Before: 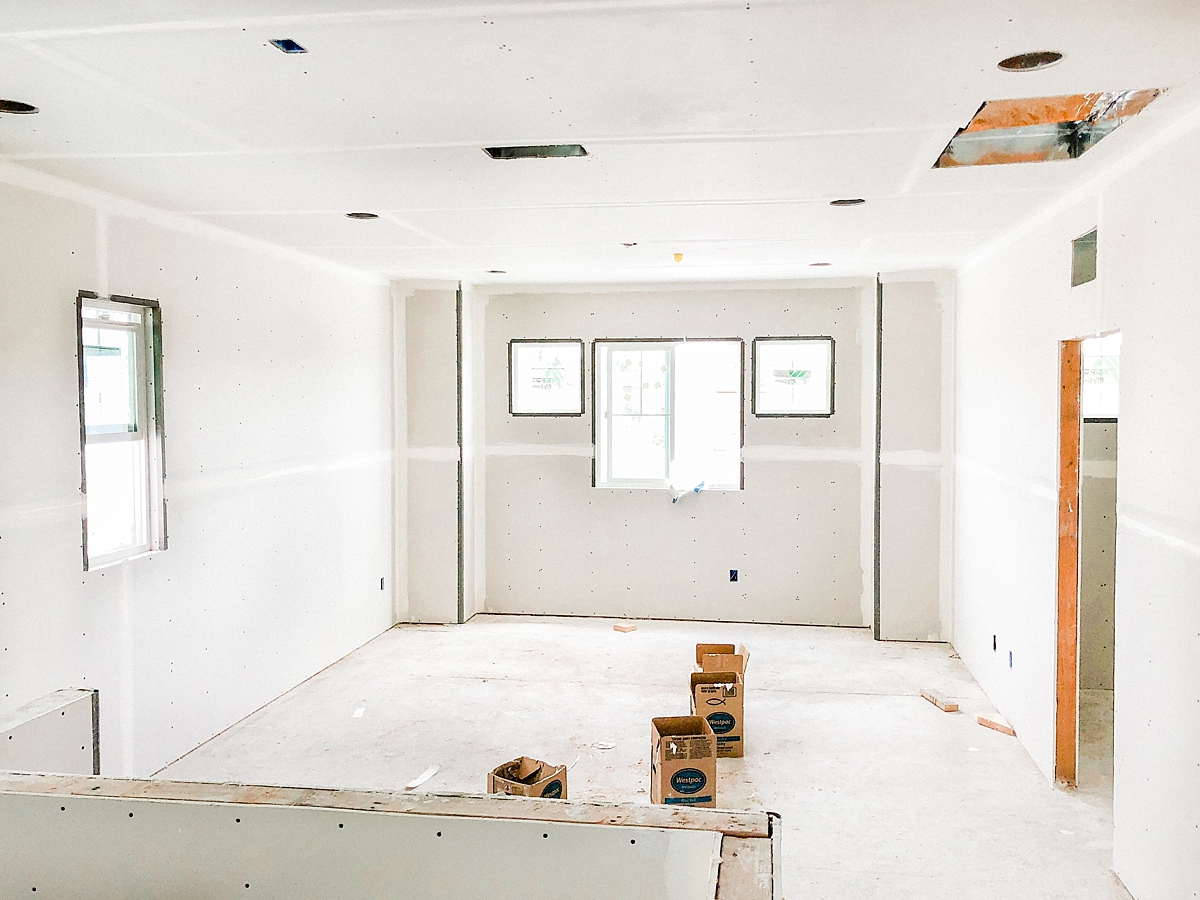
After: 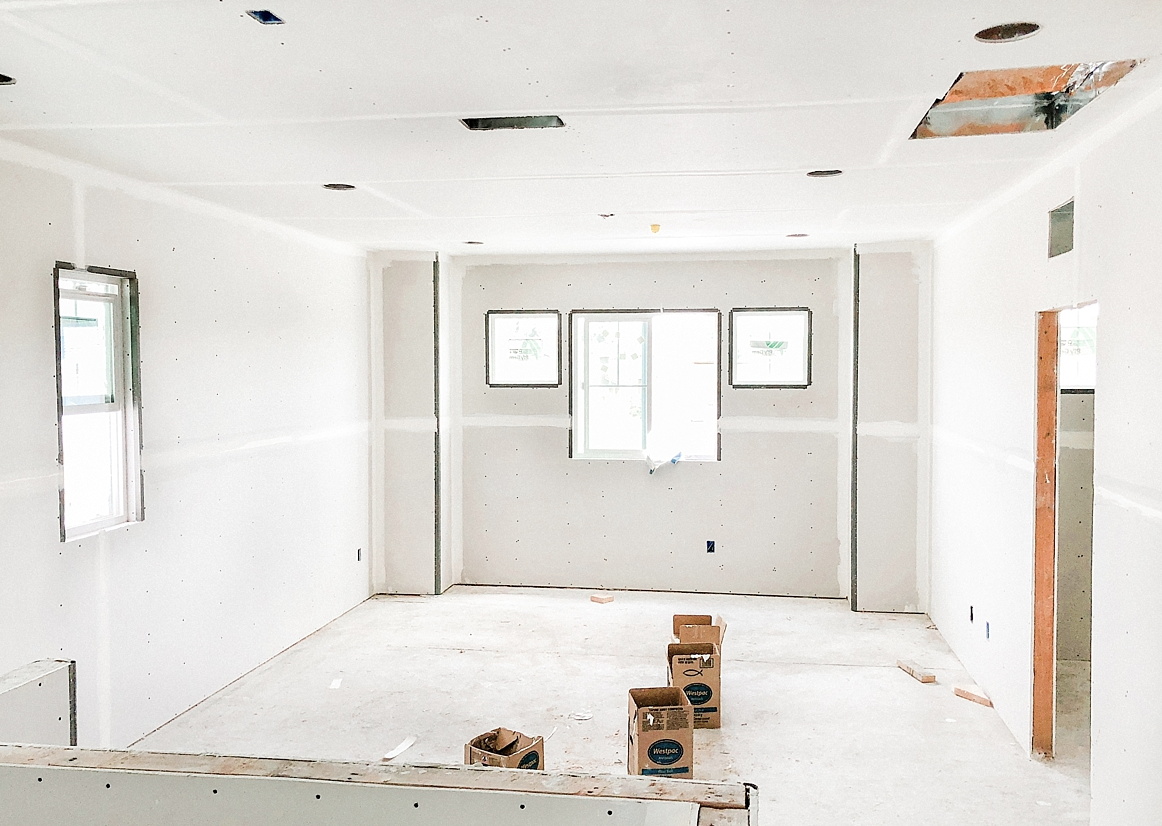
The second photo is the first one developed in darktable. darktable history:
crop: left 1.964%, top 3.251%, right 1.122%, bottom 4.933%
color balance: input saturation 80.07%
